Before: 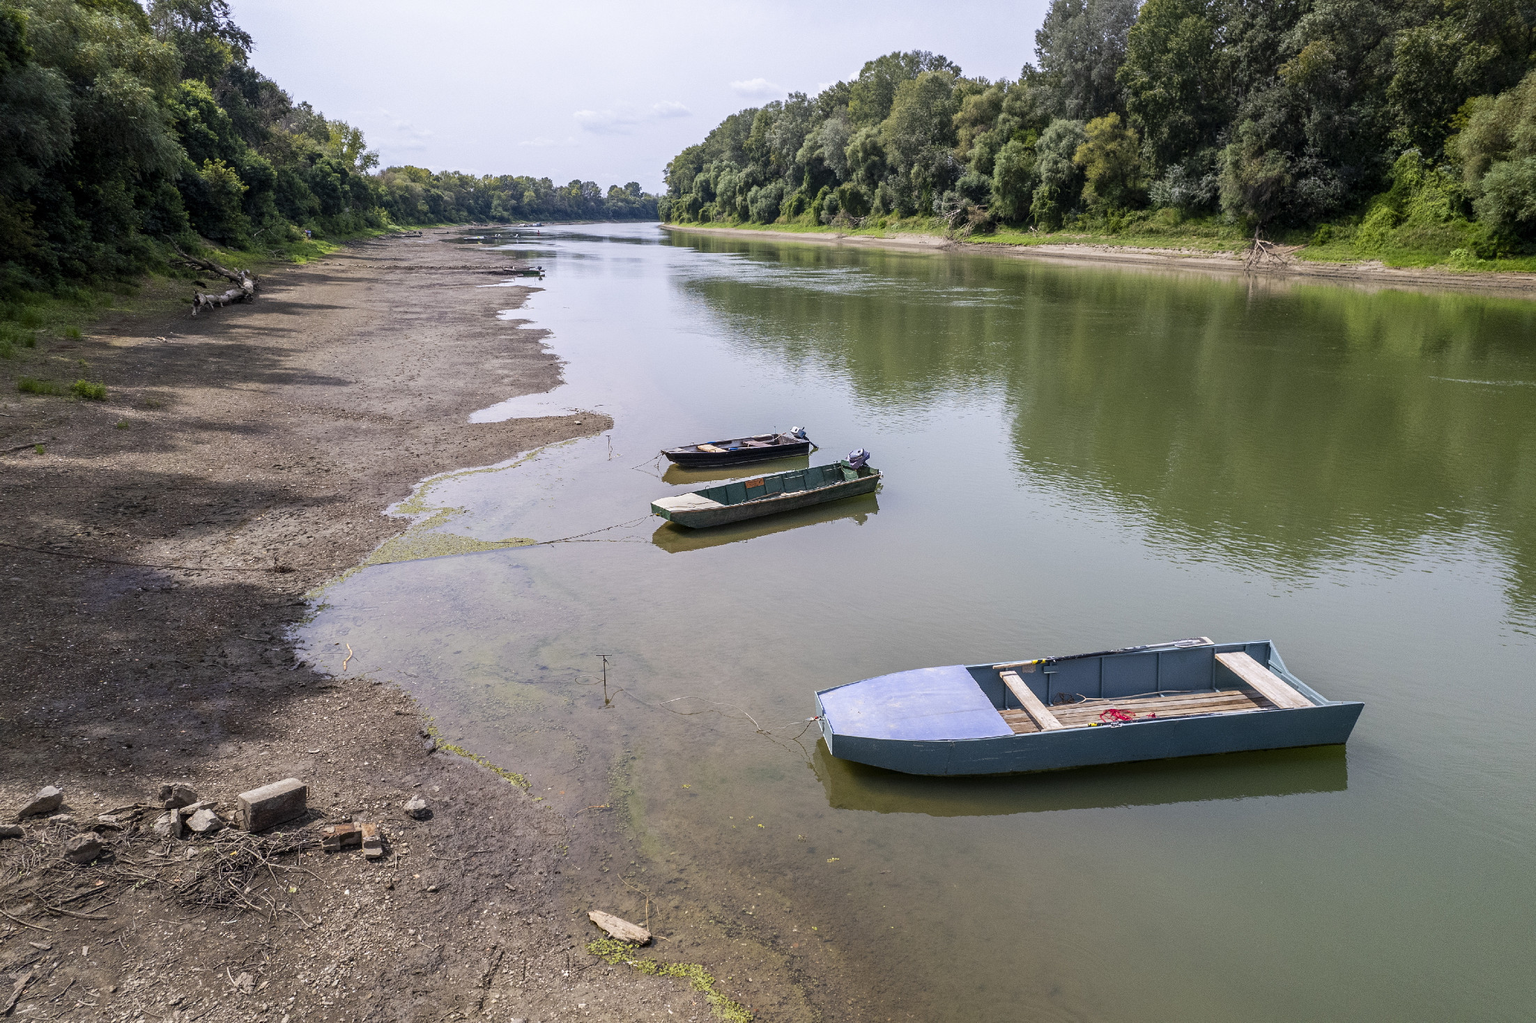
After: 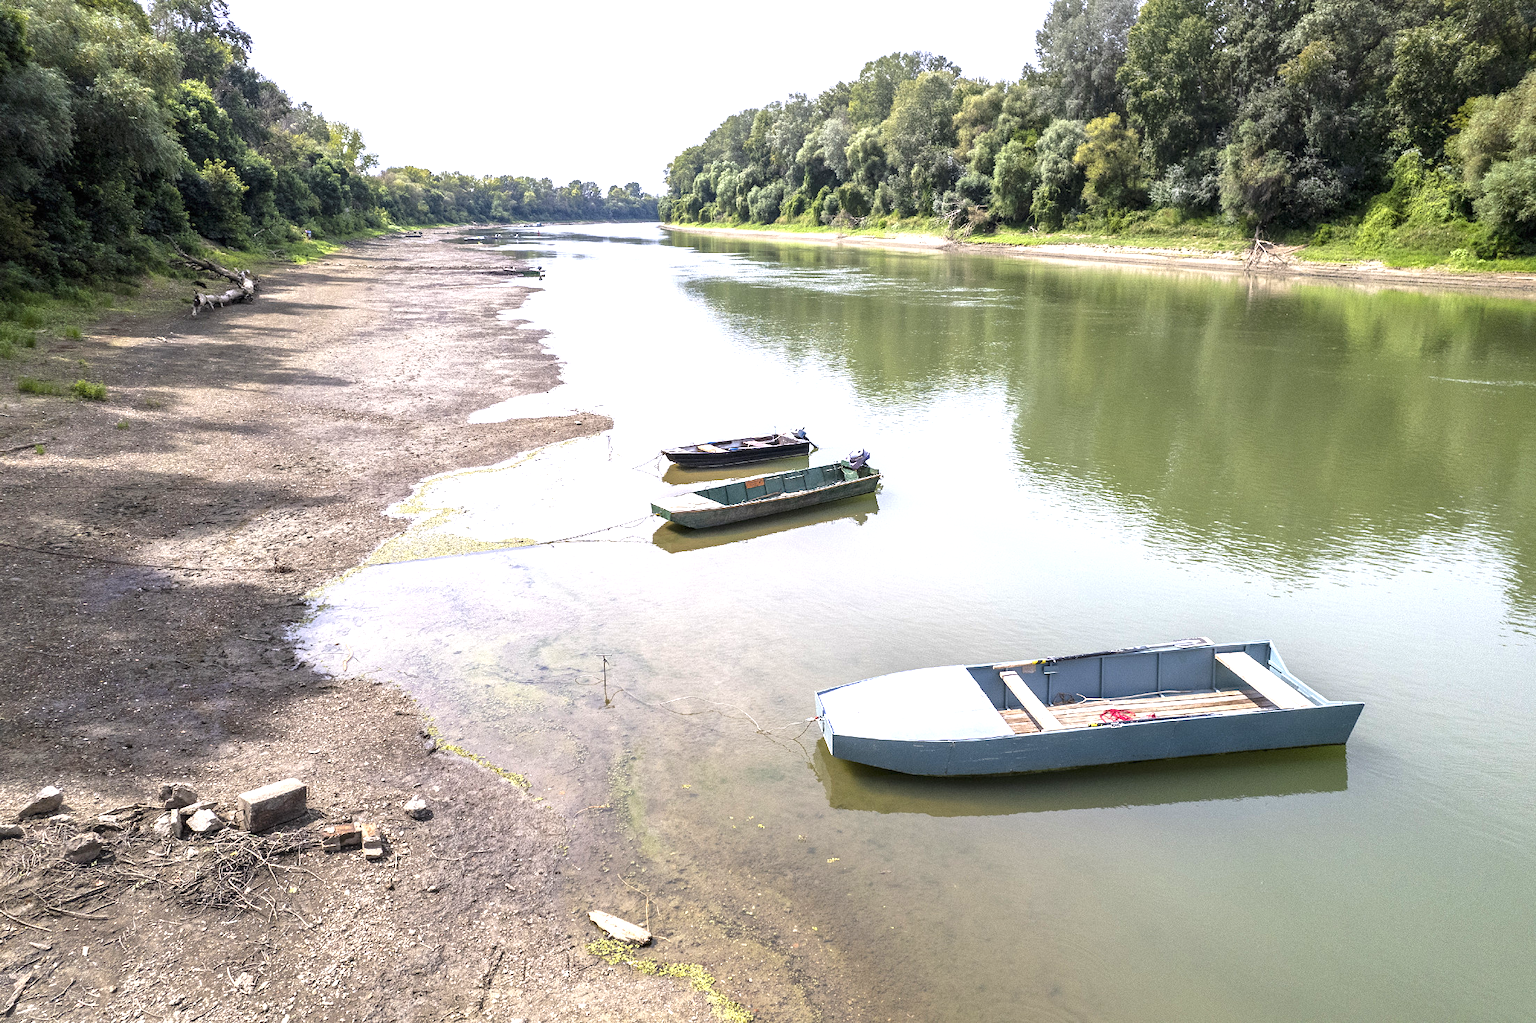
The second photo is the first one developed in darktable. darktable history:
shadows and highlights: shadows -20, white point adjustment -2, highlights -35
exposure: black level correction 0, exposure 1.388 EV, compensate exposure bias true, compensate highlight preservation false
contrast brightness saturation: saturation -0.1
